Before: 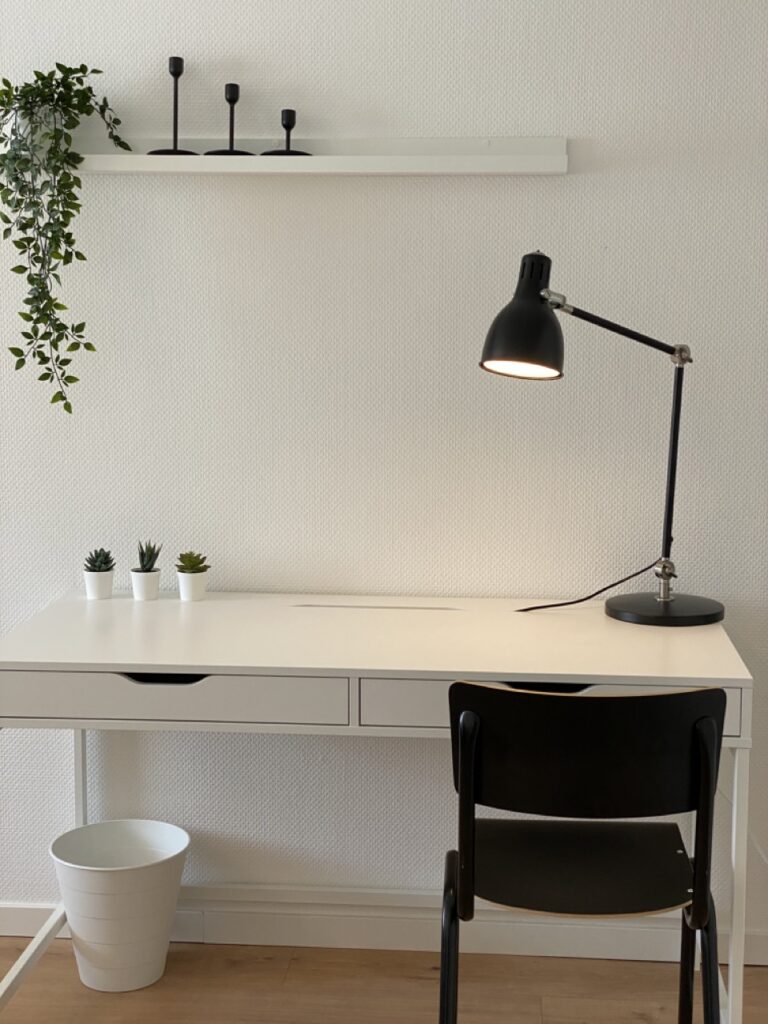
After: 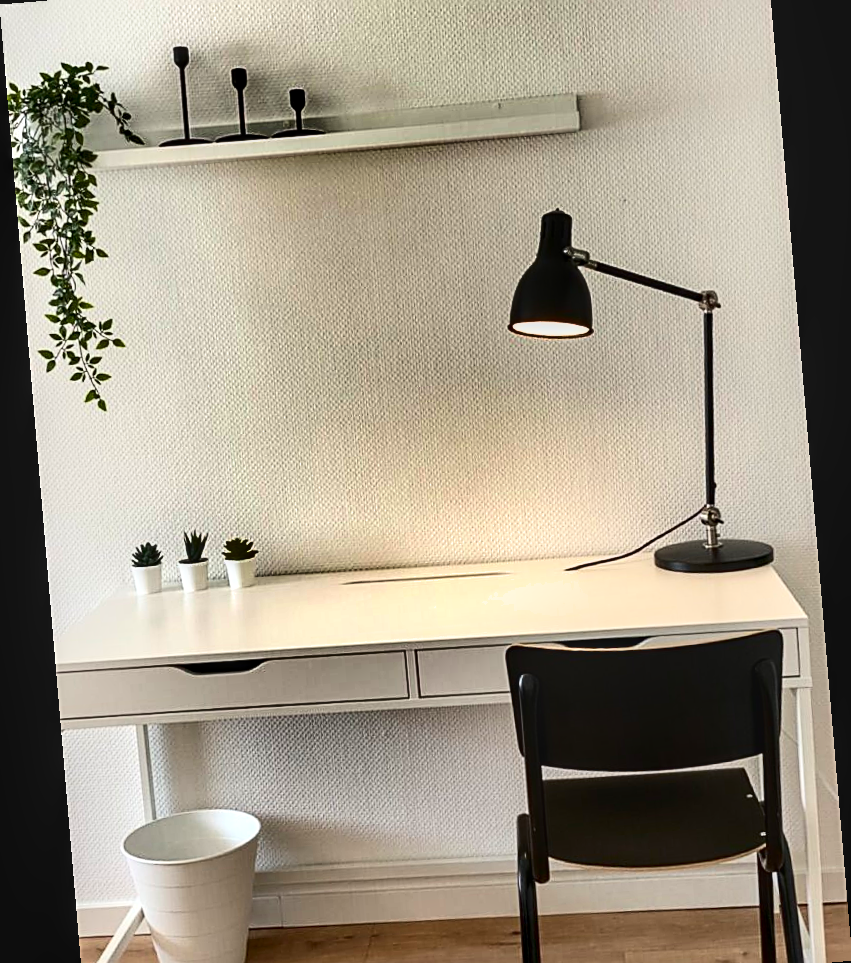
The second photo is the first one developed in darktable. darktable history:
rotate and perspective: rotation -4.86°, automatic cropping off
exposure: exposure 0.507 EV, compensate highlight preservation false
shadows and highlights: shadows 20.91, highlights -82.73, soften with gaussian
crop and rotate: top 5.609%, bottom 5.609%
contrast brightness saturation: contrast 0.28
local contrast: detail 130%
sharpen: on, module defaults
